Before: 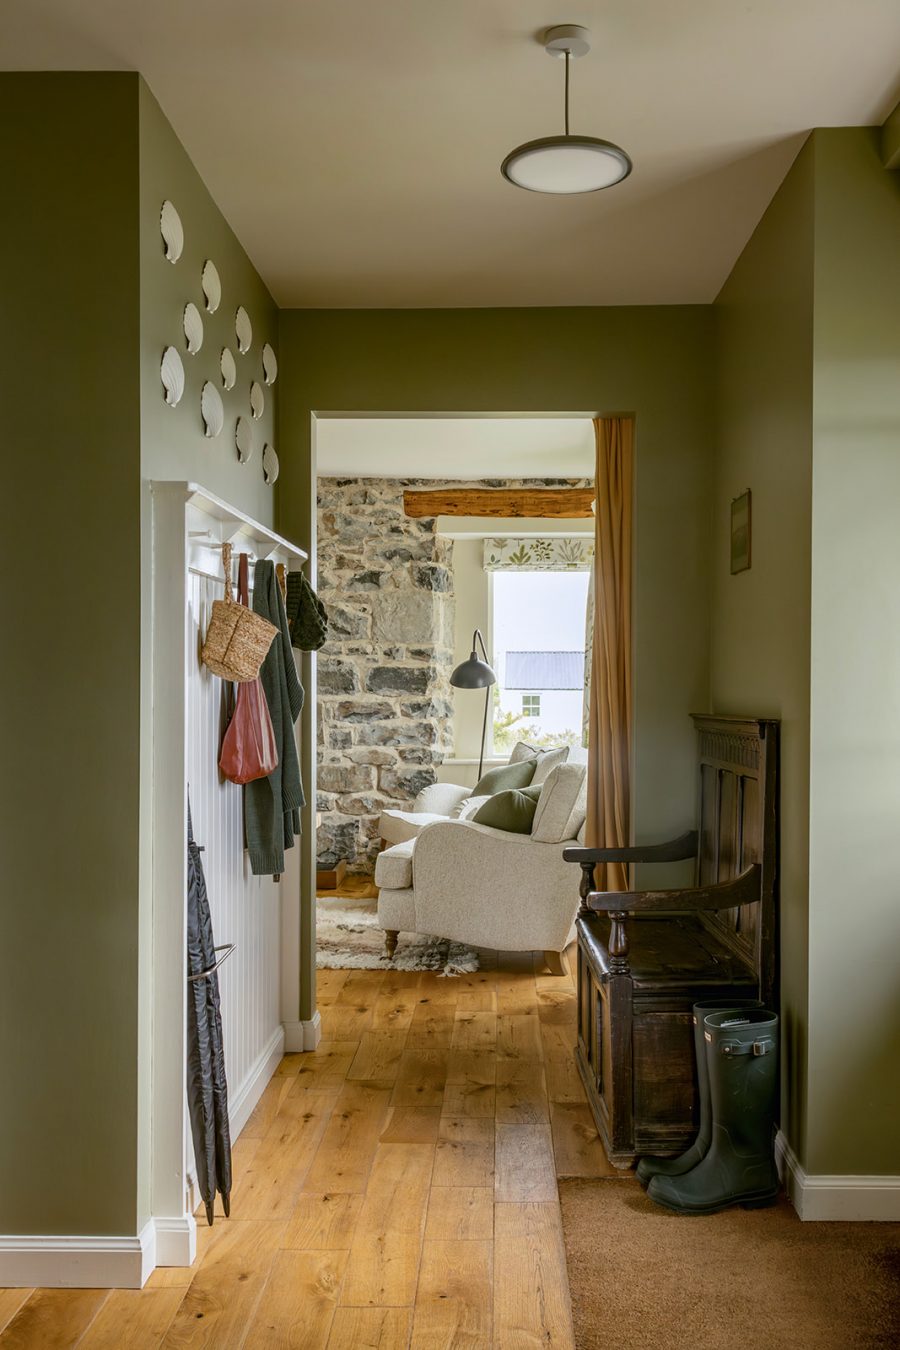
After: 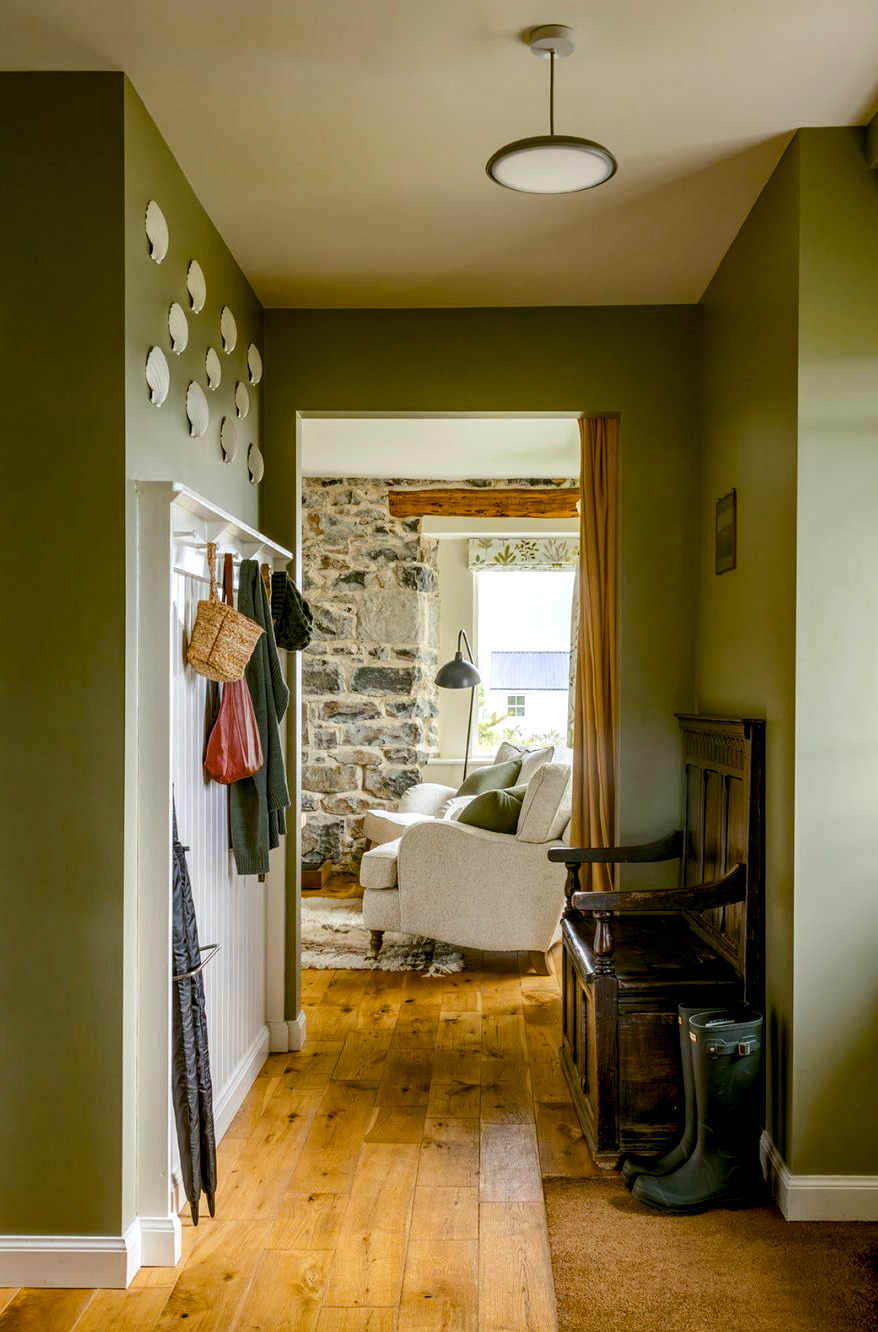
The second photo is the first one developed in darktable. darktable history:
local contrast: highlights 100%, shadows 100%, detail 120%, midtone range 0.2
color balance rgb: global offset › luminance -0.51%, perceptual saturation grading › global saturation 27.53%, perceptual saturation grading › highlights -25%, perceptual saturation grading › shadows 25%, perceptual brilliance grading › highlights 6.62%, perceptual brilliance grading › mid-tones 17.07%, perceptual brilliance grading › shadows -5.23%
crop and rotate: left 1.774%, right 0.633%, bottom 1.28%
